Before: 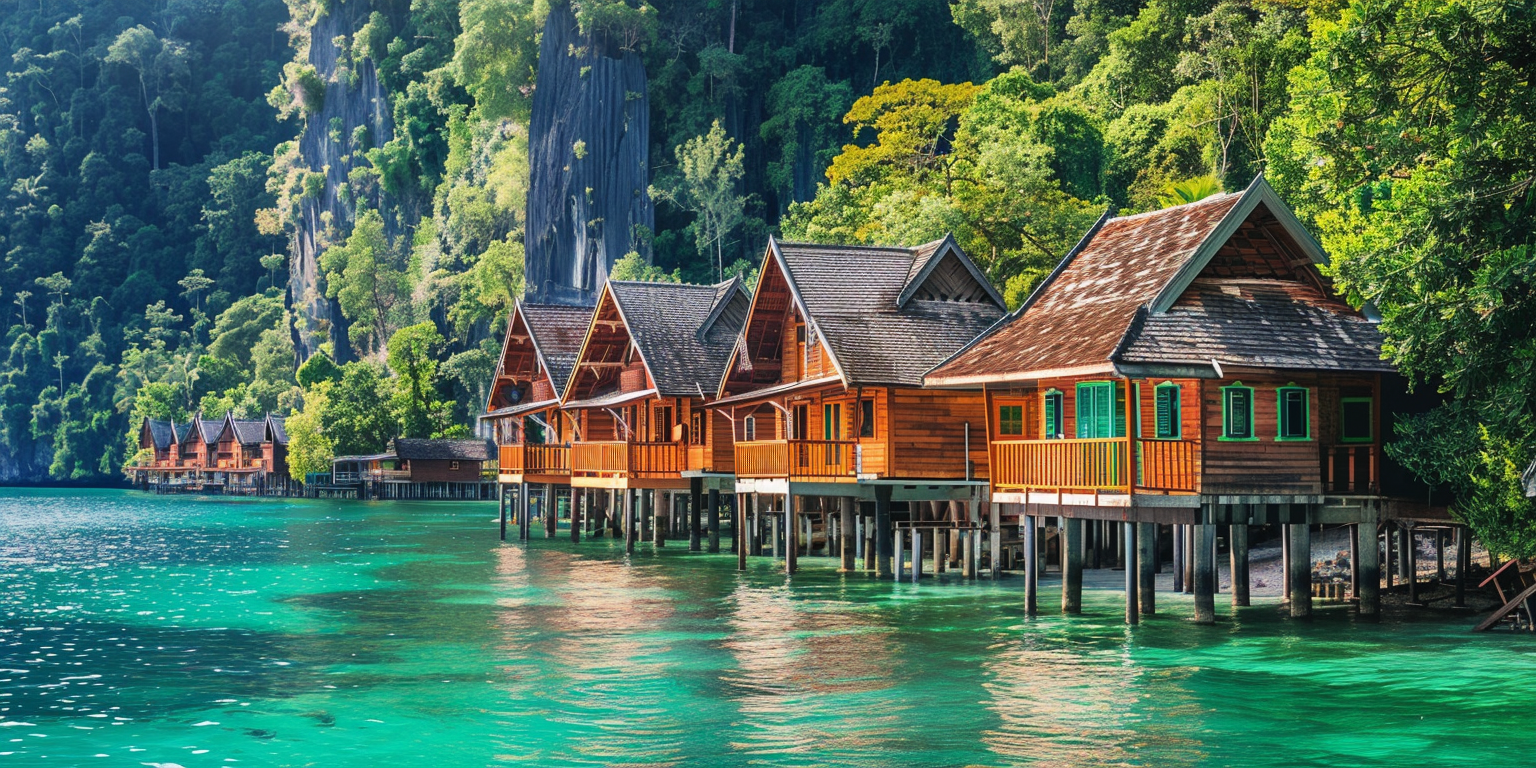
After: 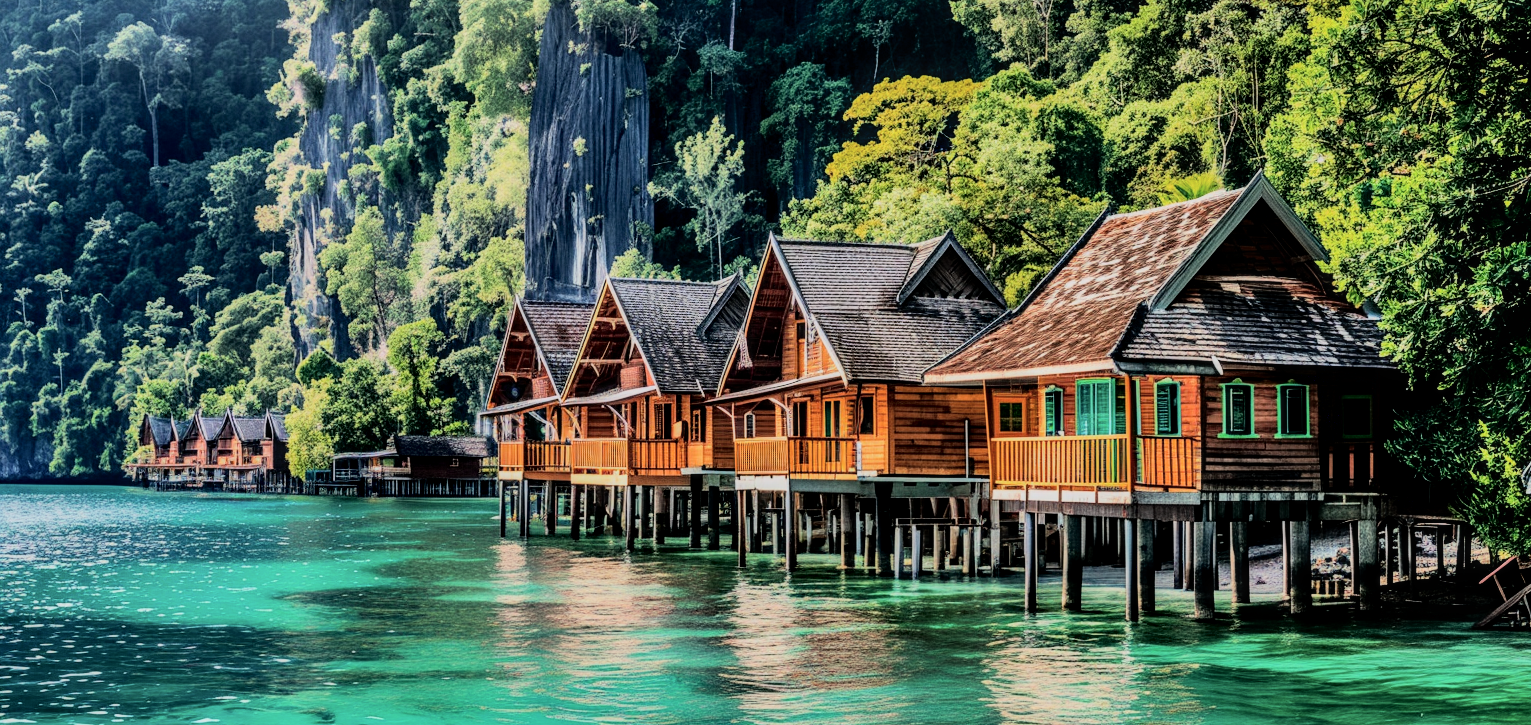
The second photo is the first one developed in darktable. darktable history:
shadows and highlights: white point adjustment 1, soften with gaussian
crop: top 0.434%, right 0.265%, bottom 5.072%
tone equalizer: -8 EV -0.411 EV, -7 EV -0.377 EV, -6 EV -0.337 EV, -5 EV -0.198 EV, -3 EV 0.237 EV, -2 EV 0.317 EV, -1 EV 0.373 EV, +0 EV 0.411 EV, edges refinement/feathering 500, mask exposure compensation -1.57 EV, preserve details no
filmic rgb: black relative exposure -7.65 EV, white relative exposure 4.56 EV, hardness 3.61, color science v6 (2022)
exposure: black level correction 0.009, exposure -0.623 EV, compensate exposure bias true, compensate highlight preservation false
local contrast: on, module defaults
tone curve: curves: ch0 [(0, 0) (0.07, 0.057) (0.15, 0.177) (0.352, 0.445) (0.59, 0.703) (0.857, 0.908) (1, 1)], color space Lab, independent channels, preserve colors none
